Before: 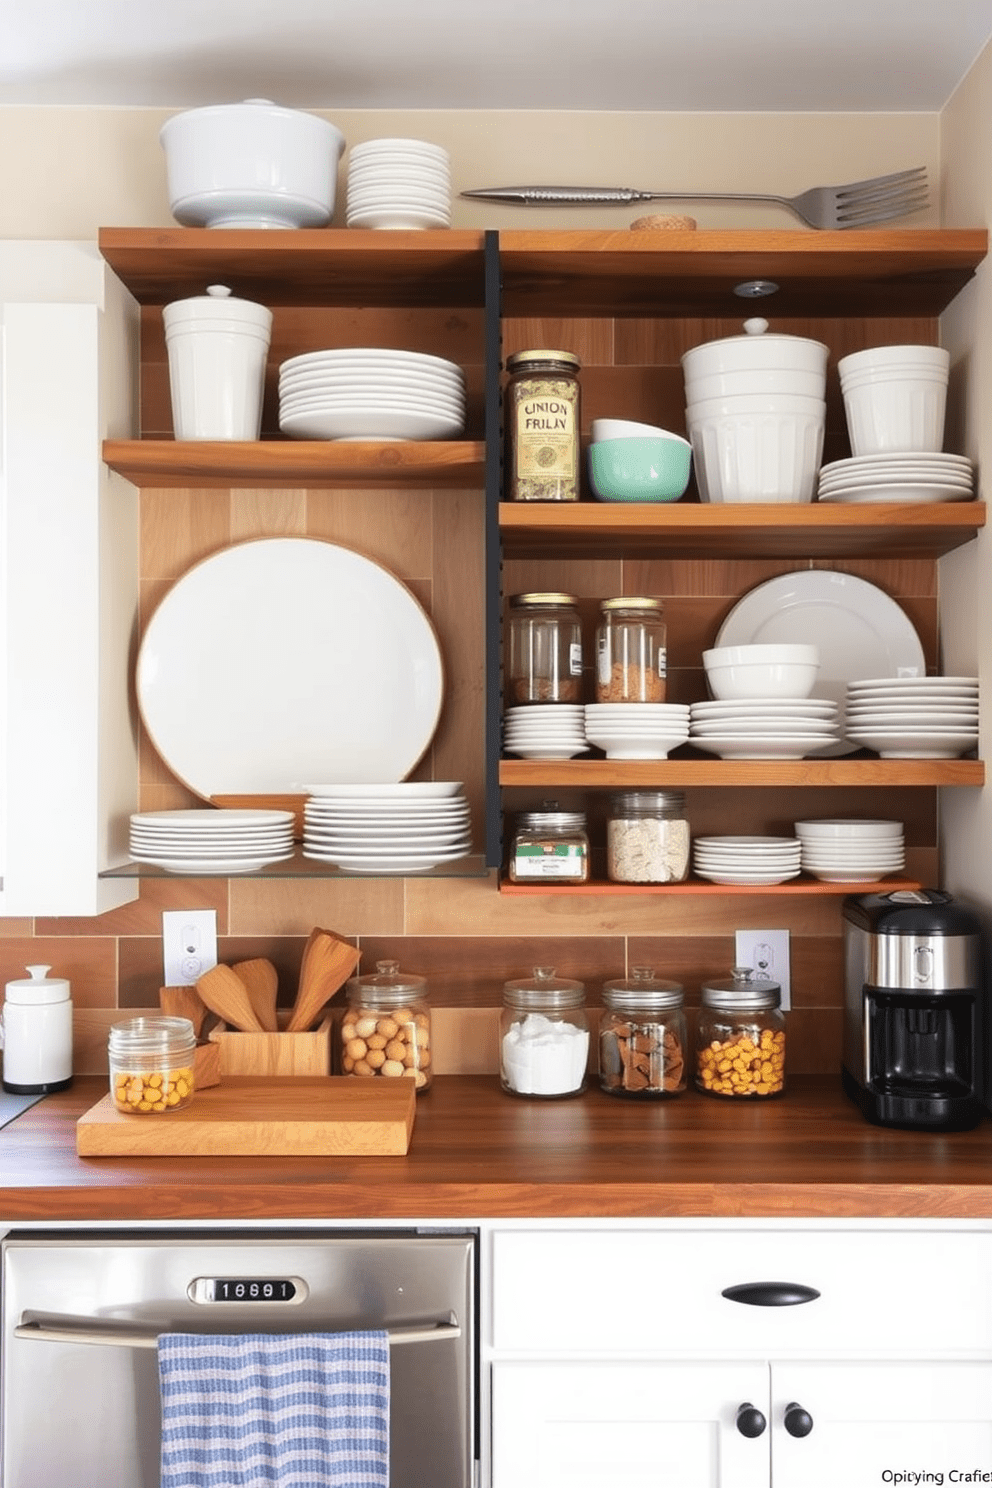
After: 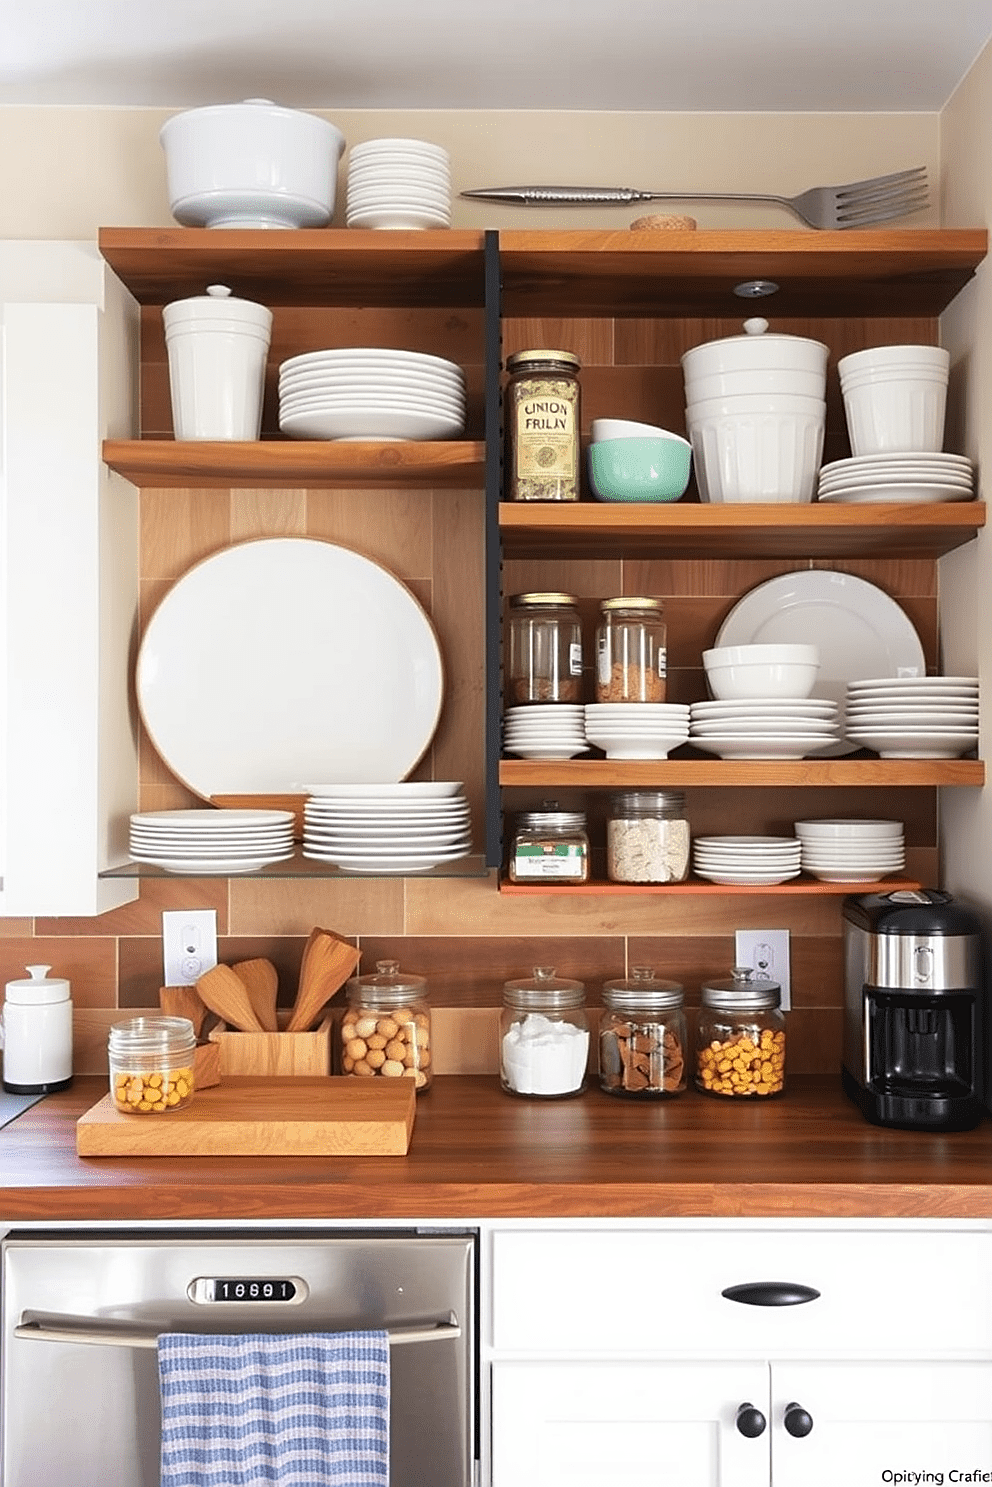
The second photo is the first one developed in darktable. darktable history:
sharpen: on, module defaults
crop: bottom 0.063%
